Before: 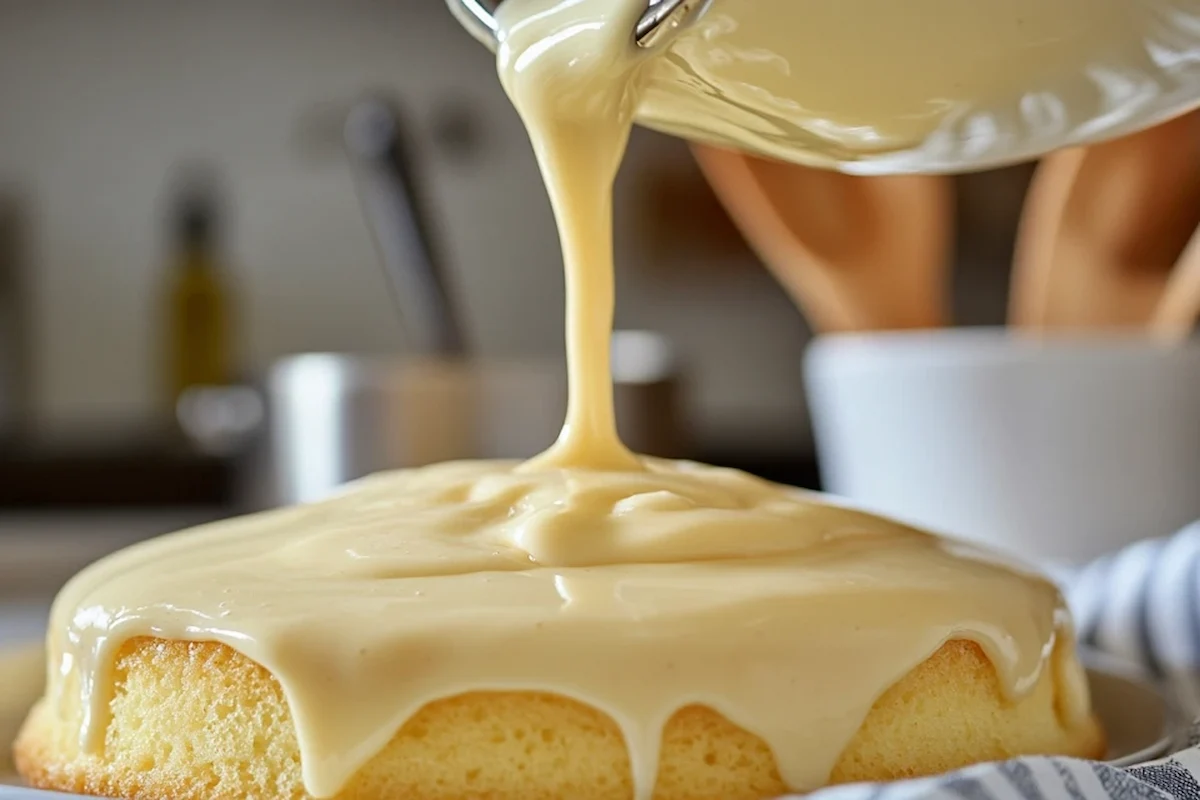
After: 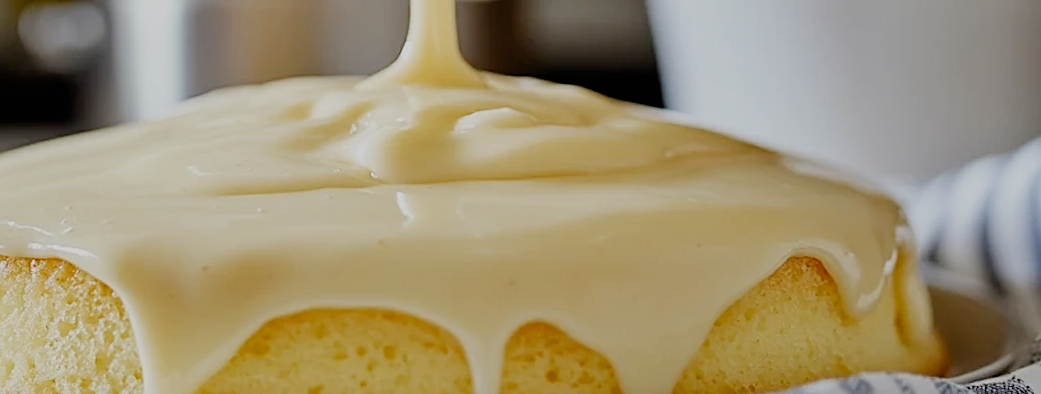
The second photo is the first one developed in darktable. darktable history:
filmic rgb: black relative exposure -7.12 EV, white relative exposure 5.37 EV, hardness 3.02, preserve chrominance no, color science v4 (2020)
crop and rotate: left 13.229%, top 47.966%, bottom 2.783%
sharpen: on, module defaults
color calibration: illuminant same as pipeline (D50), adaptation XYZ, x 0.346, y 0.357, temperature 5017.43 K
